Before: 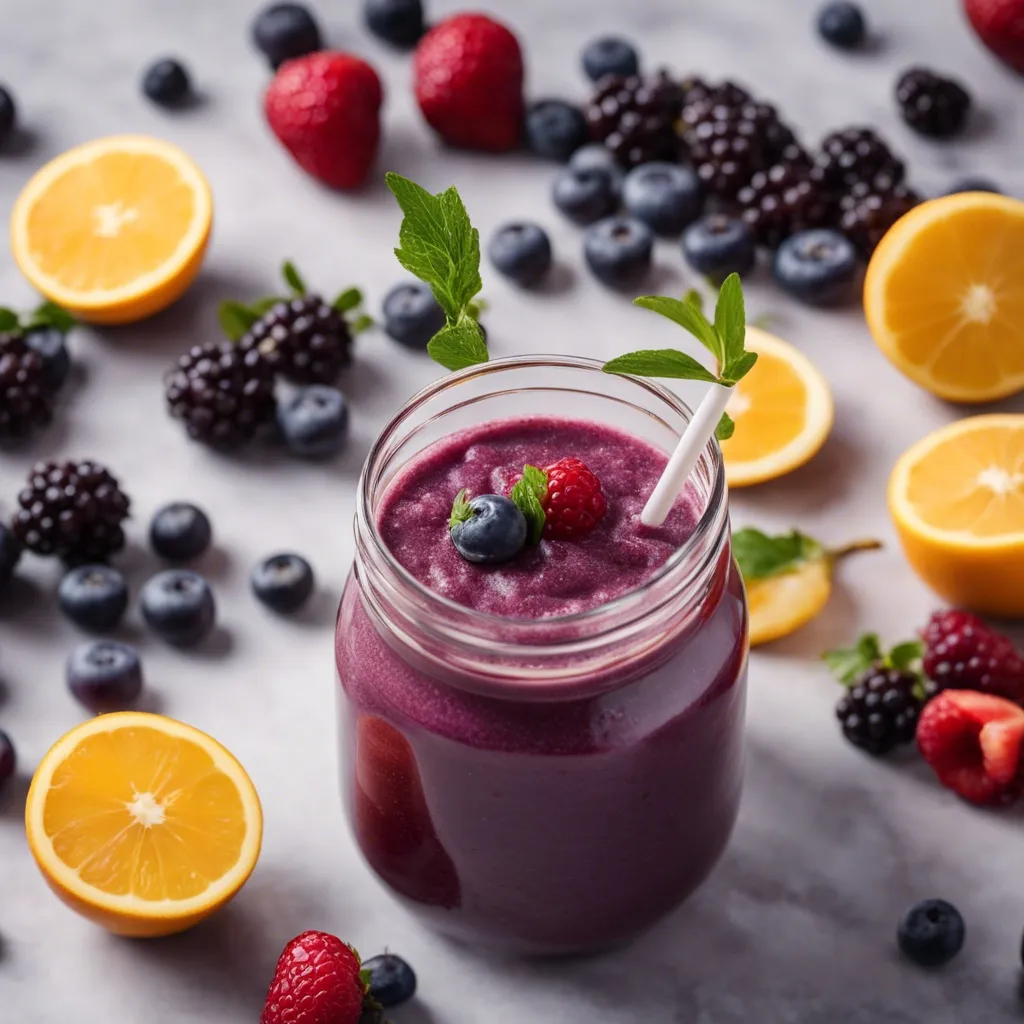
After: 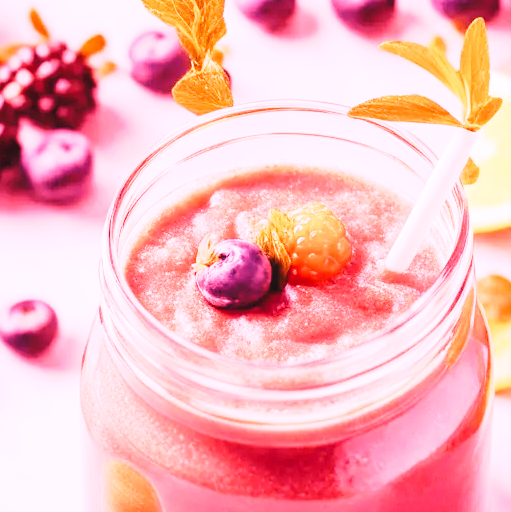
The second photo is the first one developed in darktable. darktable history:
base curve: curves: ch0 [(0, 0) (0.028, 0.03) (0.121, 0.232) (0.46, 0.748) (0.859, 0.968) (1, 1)], preserve colors none
contrast brightness saturation: contrast -0.1, saturation -0.1
white balance: red 4.26, blue 1.802
exposure: exposure -0.21 EV, compensate highlight preservation false
crop: left 25%, top 25%, right 25%, bottom 25%
